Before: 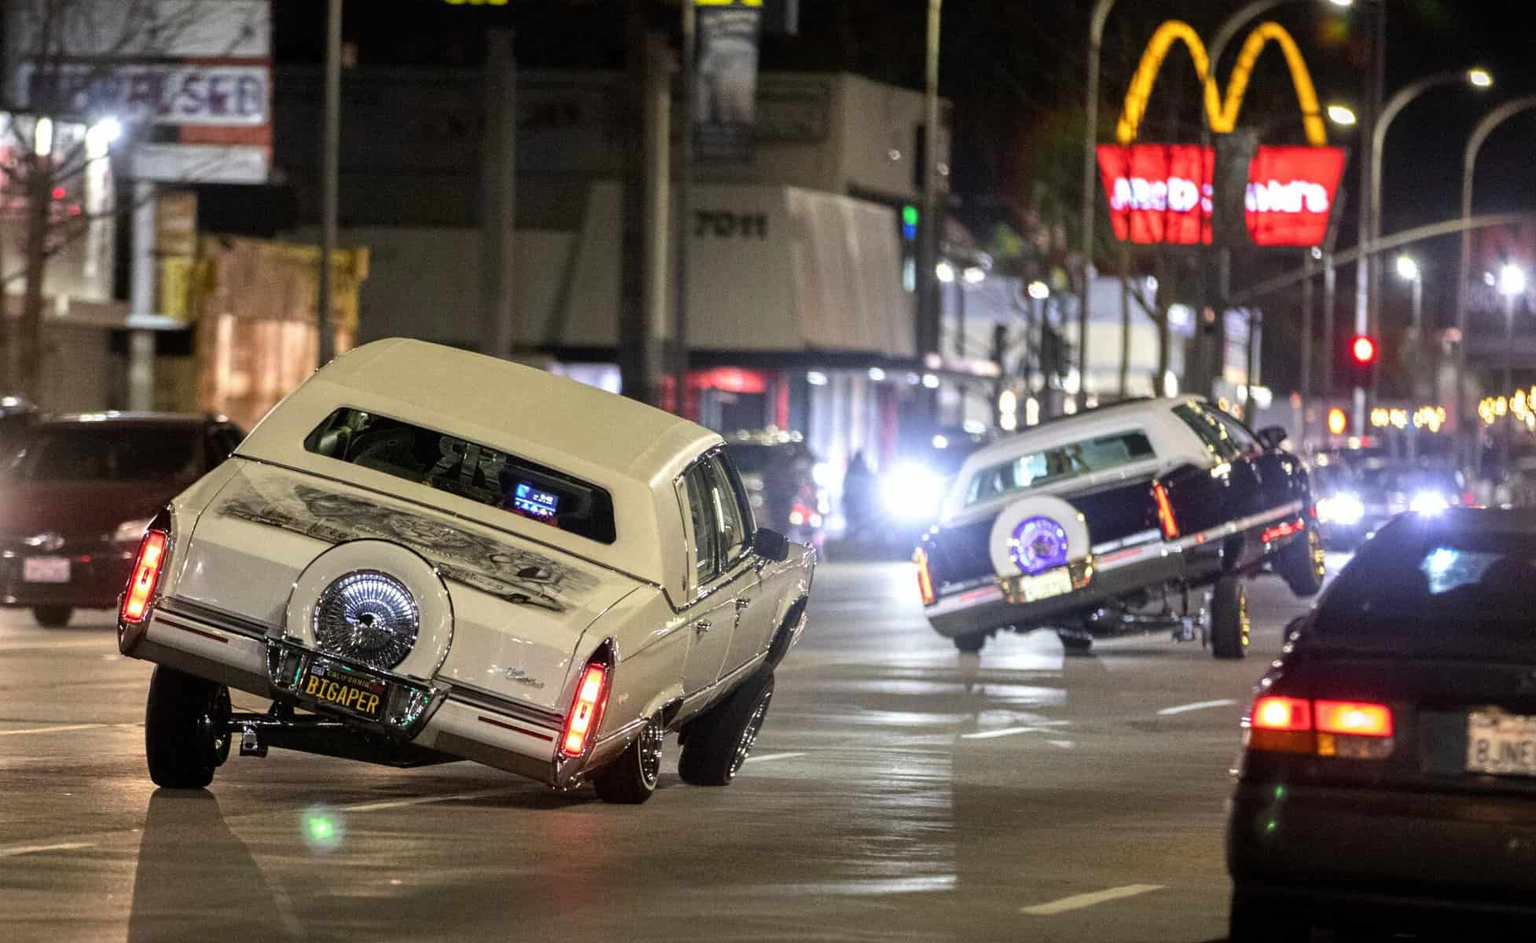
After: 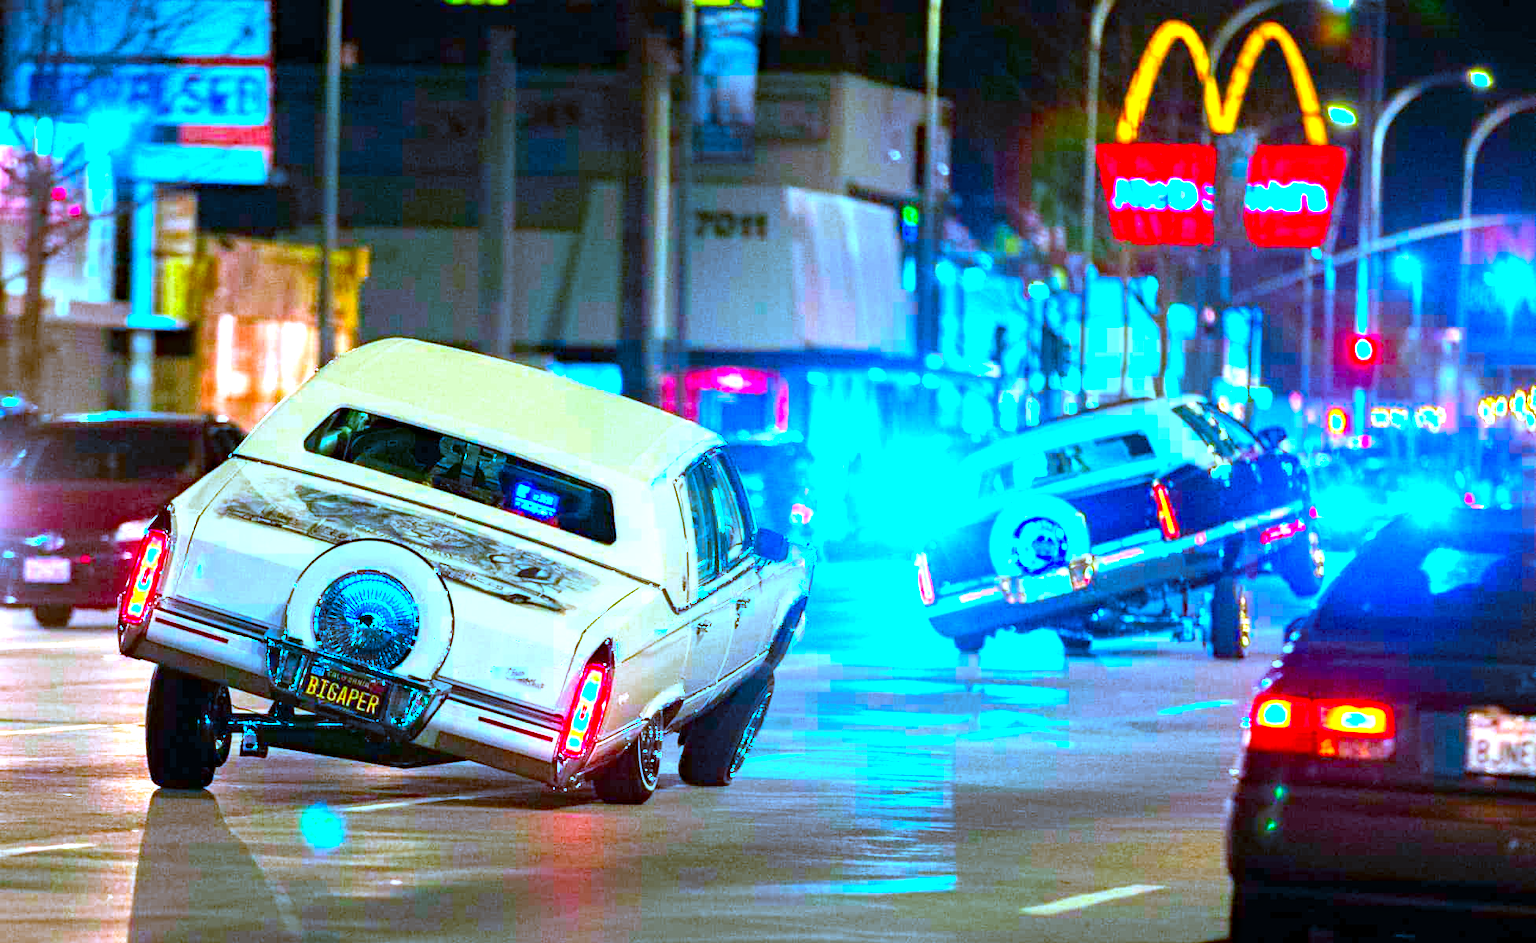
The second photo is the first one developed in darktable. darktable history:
exposure: exposure 1.25 EV, compensate exposure bias true, compensate highlight preservation false
color correction: highlights a* 1.59, highlights b* -1.7, saturation 2.48
haze removal: compatibility mode true, adaptive false
color calibration: output R [1.063, -0.012, -0.003, 0], output G [0, 1.022, 0.021, 0], output B [-0.079, 0.047, 1, 0], illuminant custom, x 0.389, y 0.387, temperature 3838.64 K
white balance: red 0.948, green 1.02, blue 1.176
